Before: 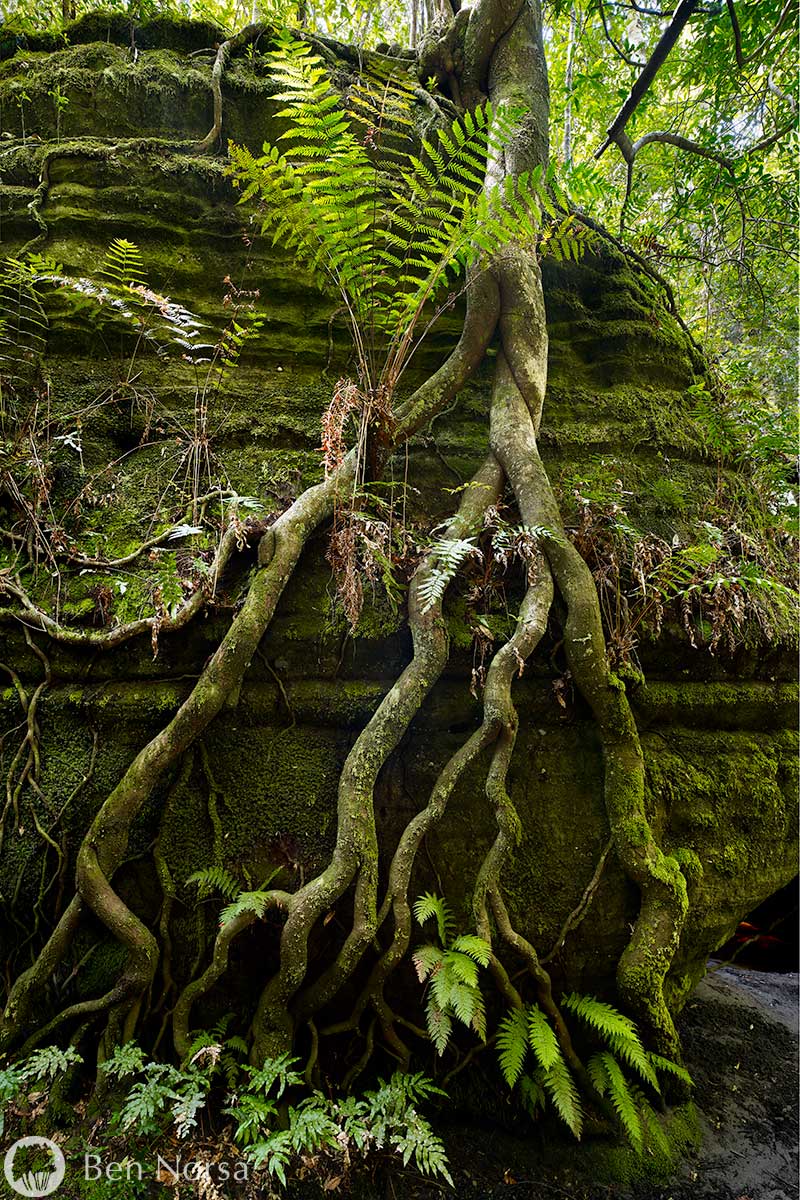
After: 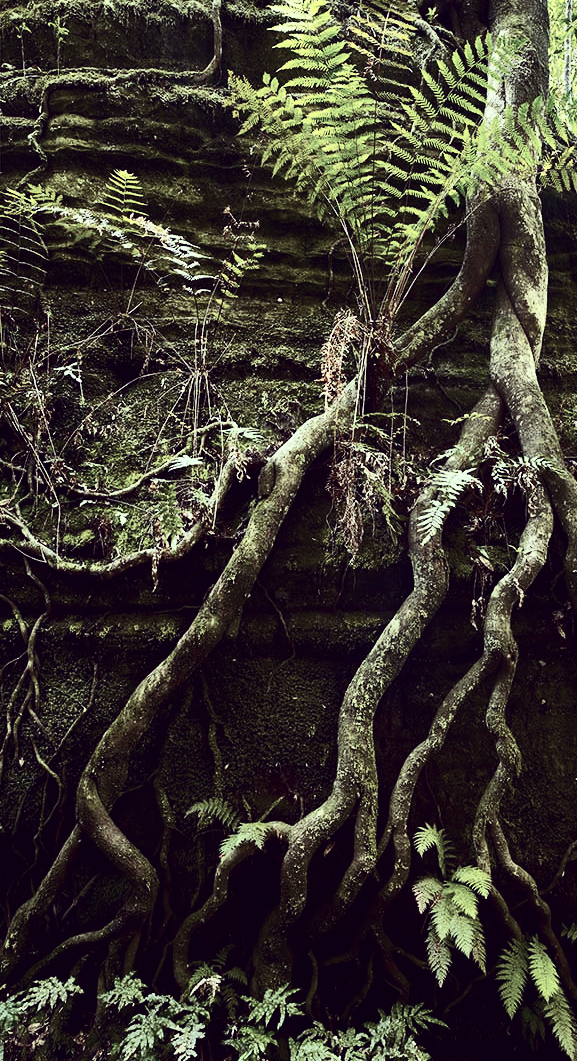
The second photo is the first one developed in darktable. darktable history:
crop: top 5.792%, right 27.835%, bottom 5.715%
contrast brightness saturation: contrast 0.397, brightness 0.054, saturation 0.256
color correction: highlights a* -20.55, highlights b* 20.07, shadows a* 19.29, shadows b* -21.26, saturation 0.391
